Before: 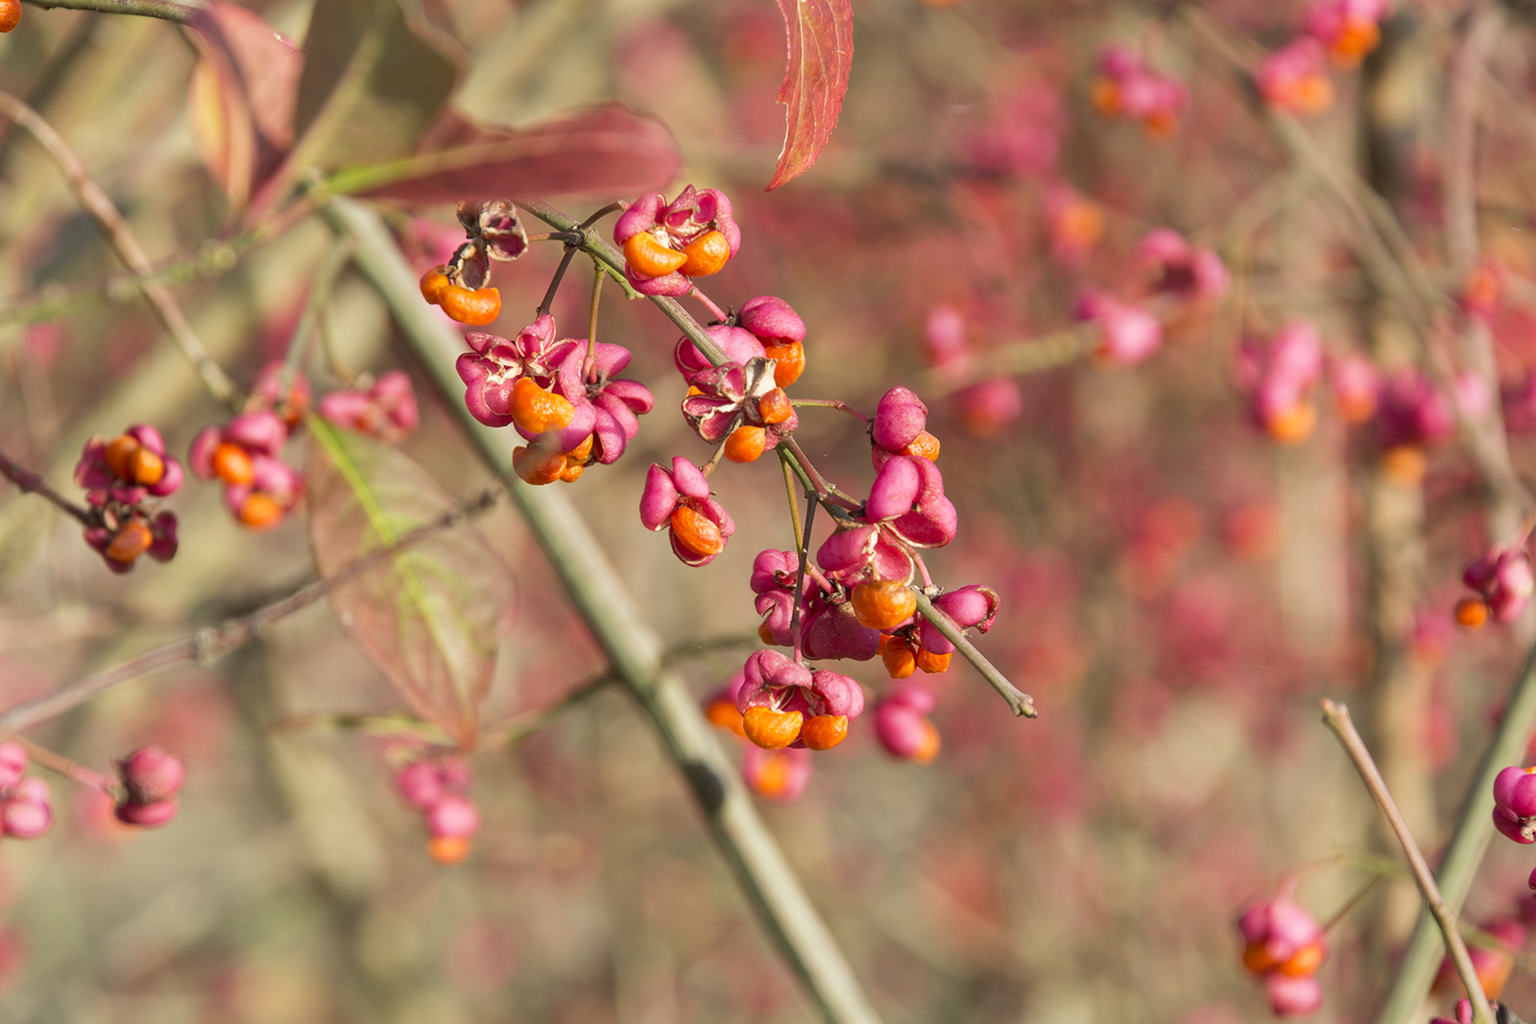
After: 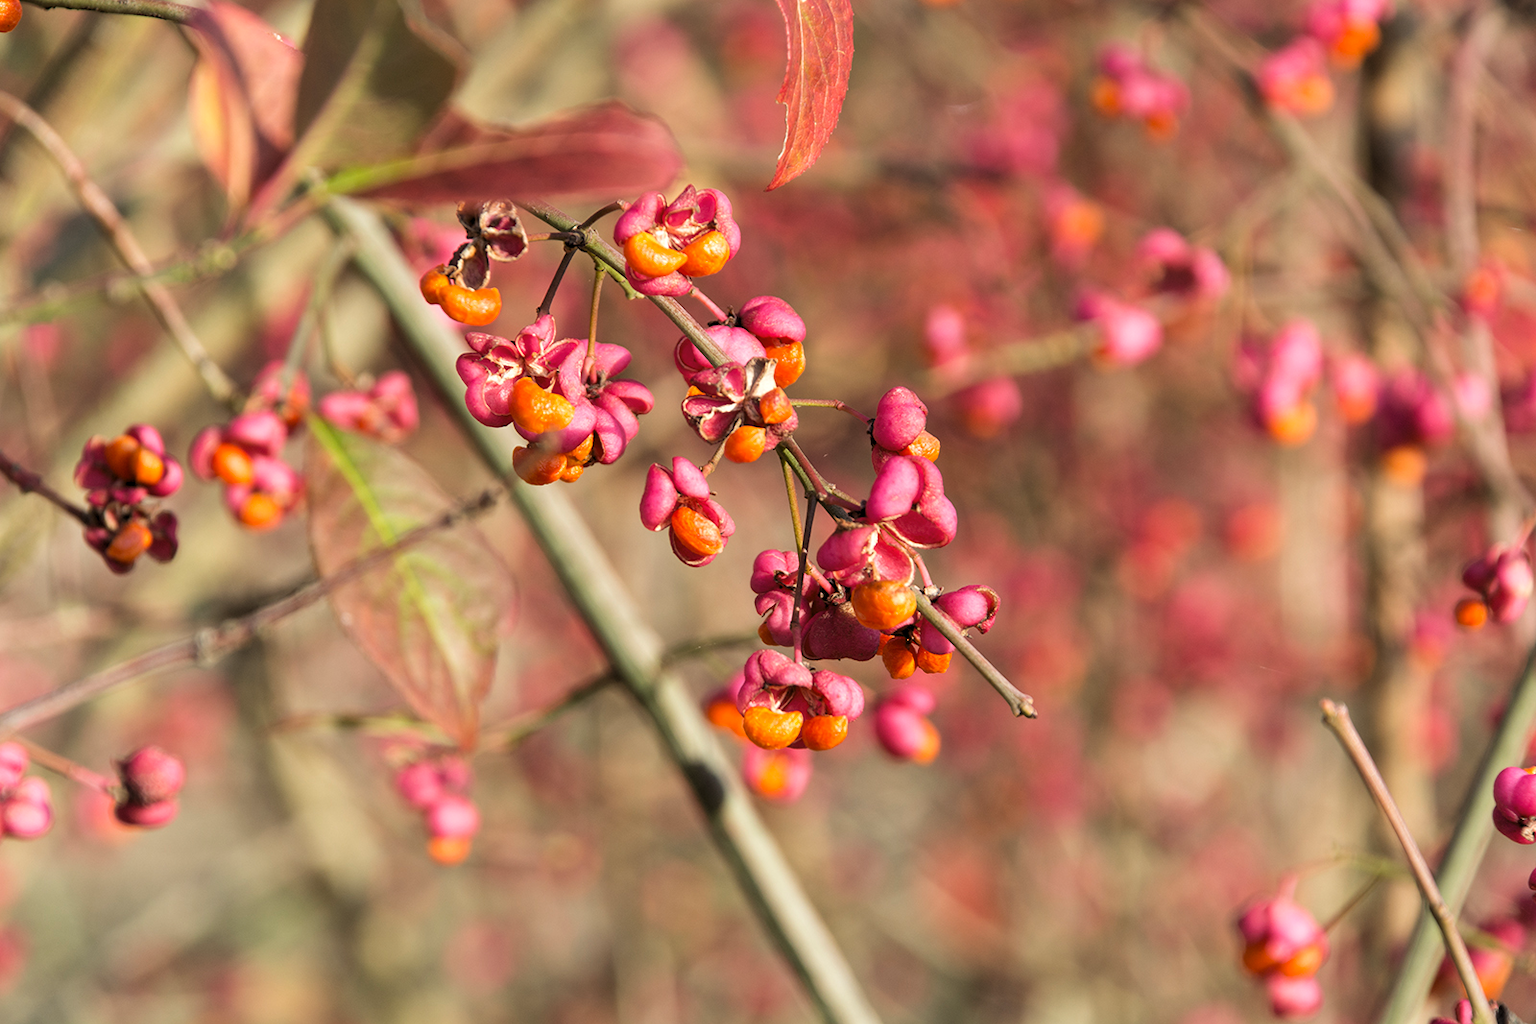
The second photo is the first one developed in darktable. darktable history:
levels: mode automatic, black 0.023%, white 99.97%, levels [0.062, 0.494, 0.925]
